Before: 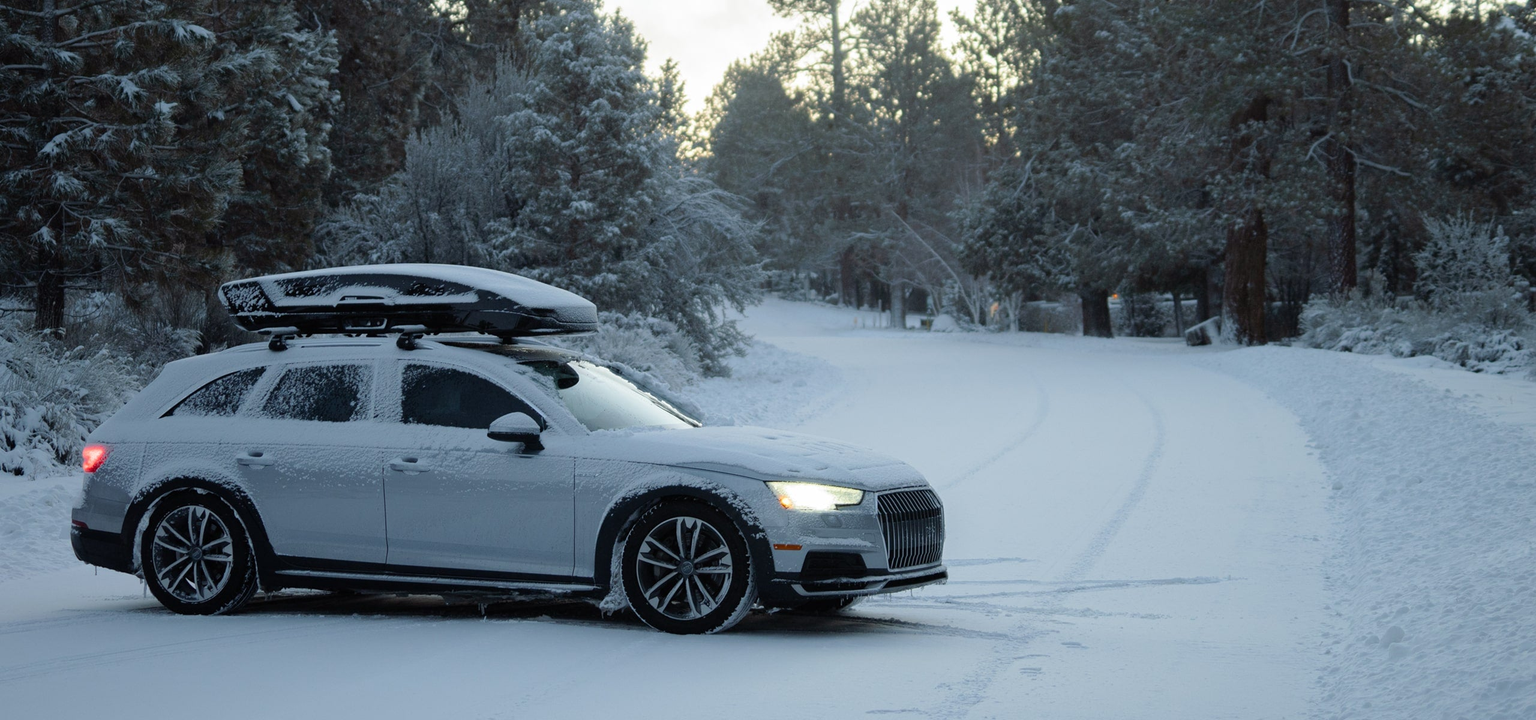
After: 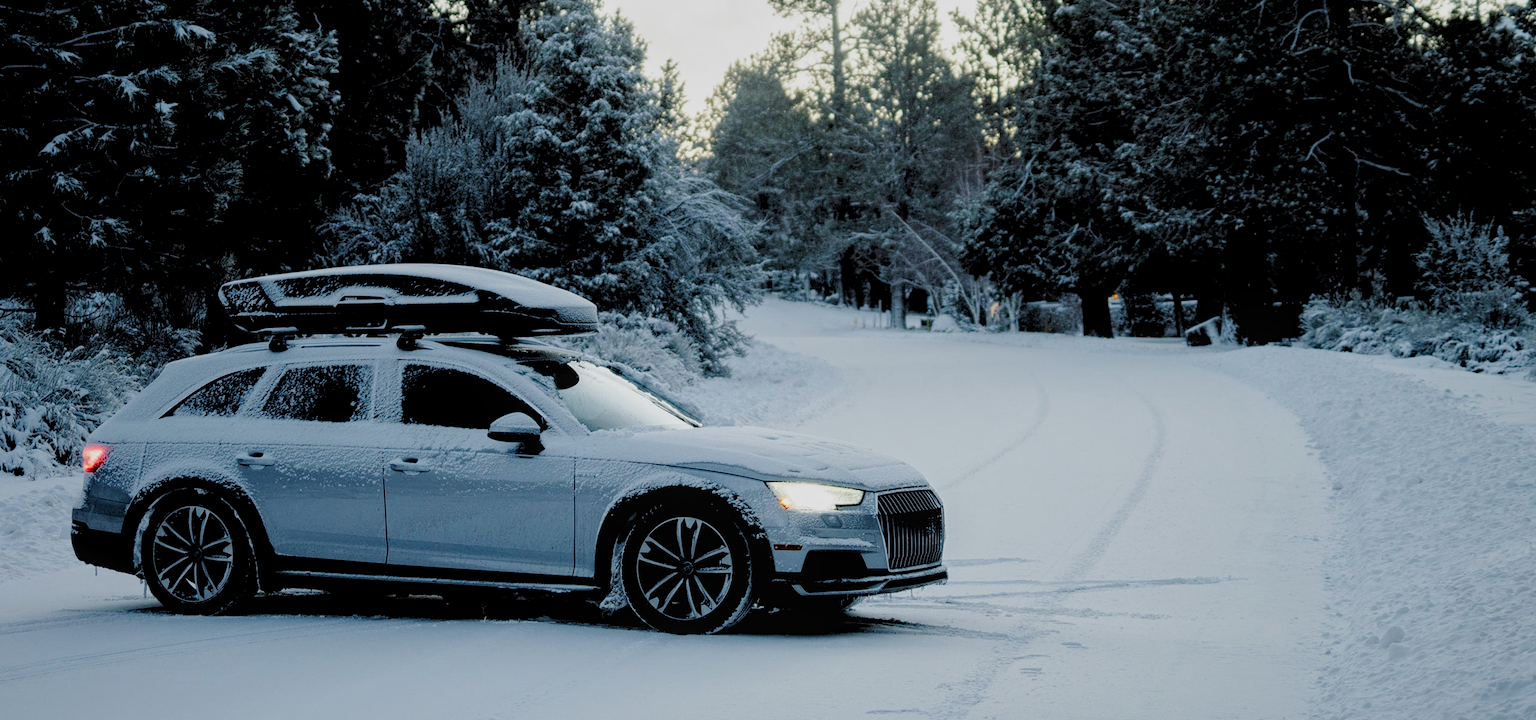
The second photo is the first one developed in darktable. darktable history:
local contrast: highlights 99%, shadows 86%, detail 160%, midtone range 0.2
filmic rgb: black relative exposure -2.85 EV, white relative exposure 4.56 EV, hardness 1.77, contrast 1.25, preserve chrominance no, color science v5 (2021)
